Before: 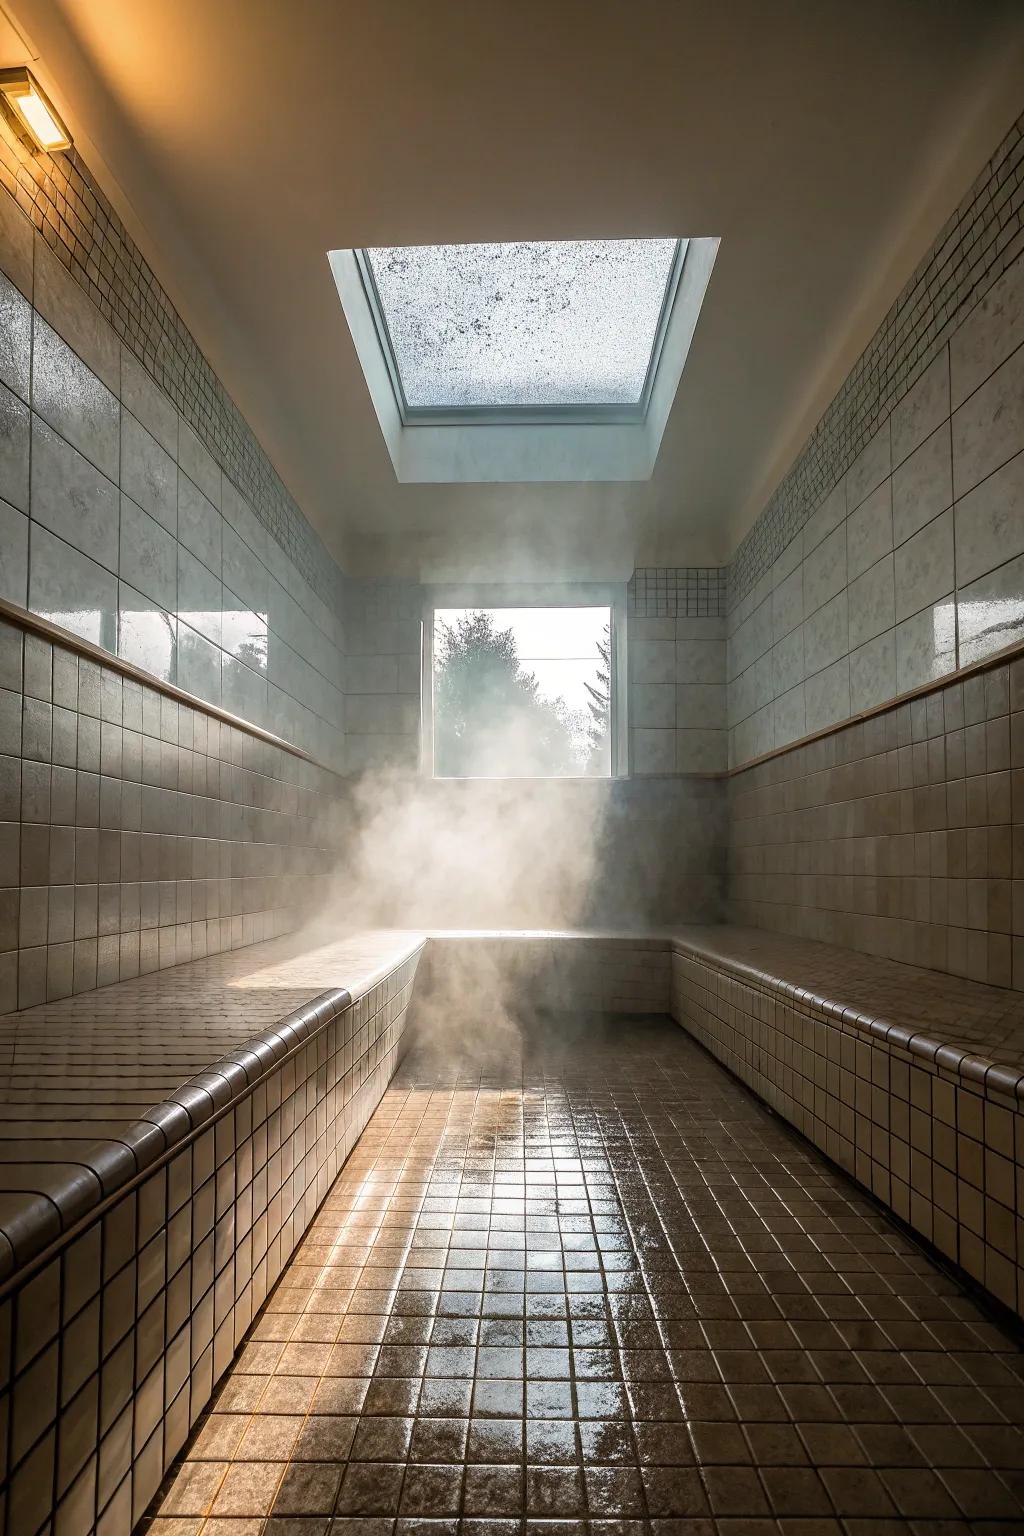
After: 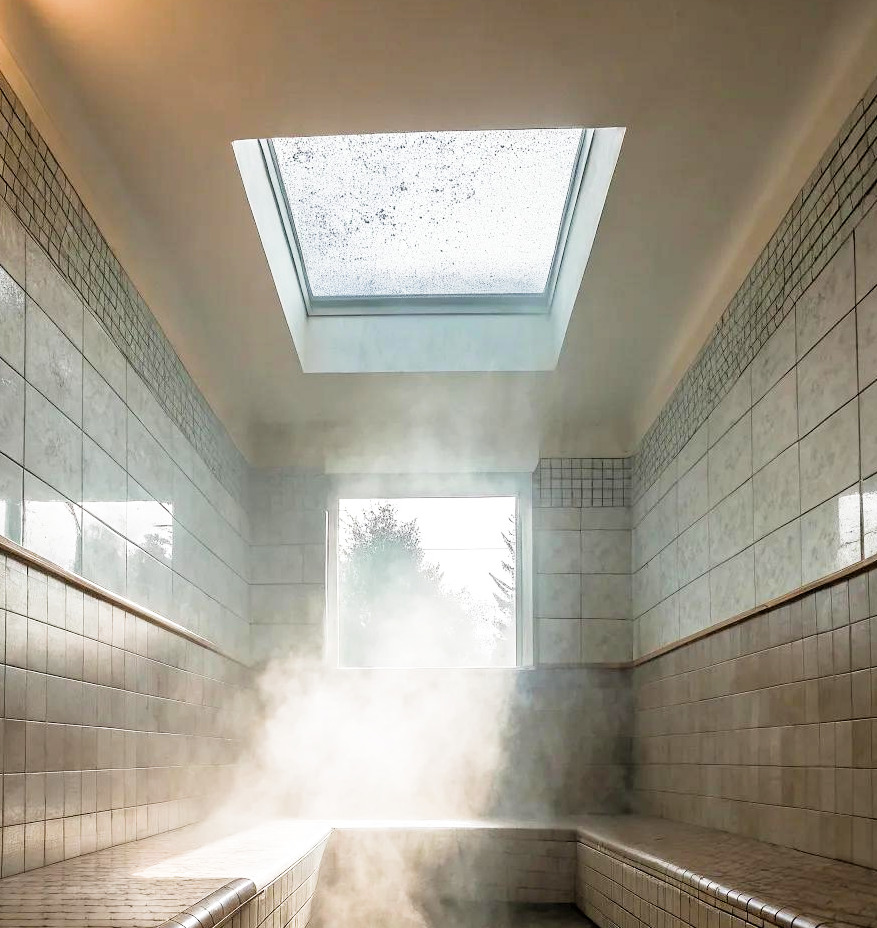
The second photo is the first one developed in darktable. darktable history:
filmic rgb: middle gray luminance 9.23%, black relative exposure -10.55 EV, white relative exposure 3.45 EV, threshold 6 EV, target black luminance 0%, hardness 5.98, latitude 59.69%, contrast 1.087, highlights saturation mix 5%, shadows ↔ highlights balance 29.23%, add noise in highlights 0, color science v3 (2019), use custom middle-gray values true, iterations of high-quality reconstruction 0, contrast in highlights soft, enable highlight reconstruction true
crop and rotate: left 9.345%, top 7.22%, right 4.982%, bottom 32.331%
